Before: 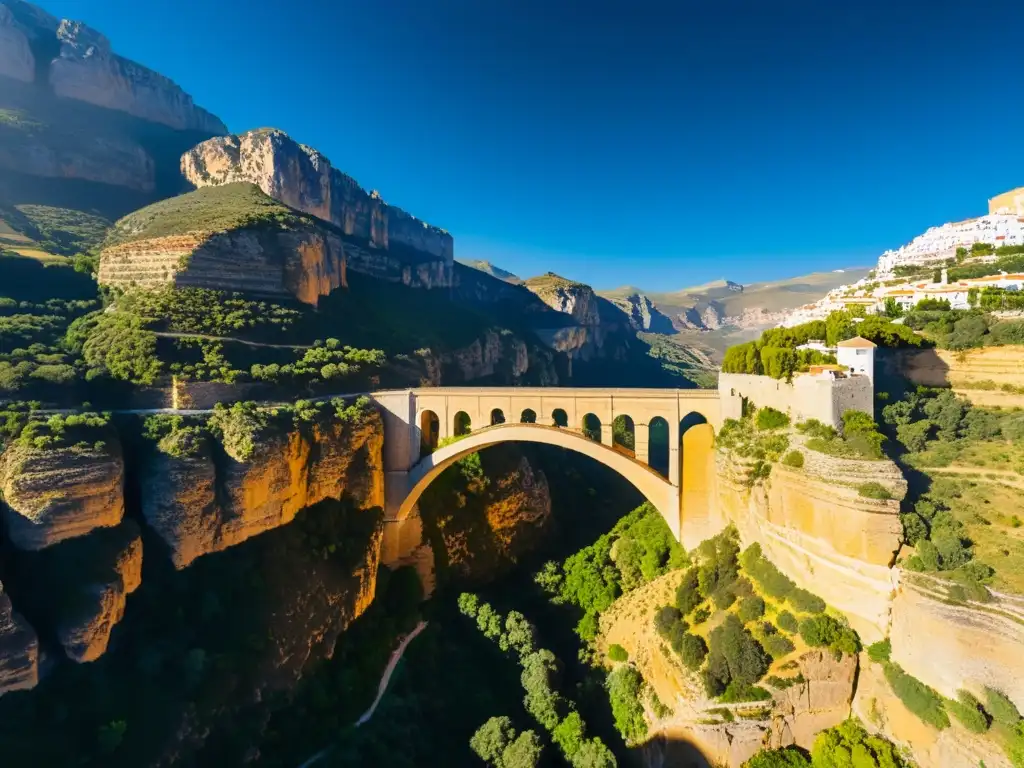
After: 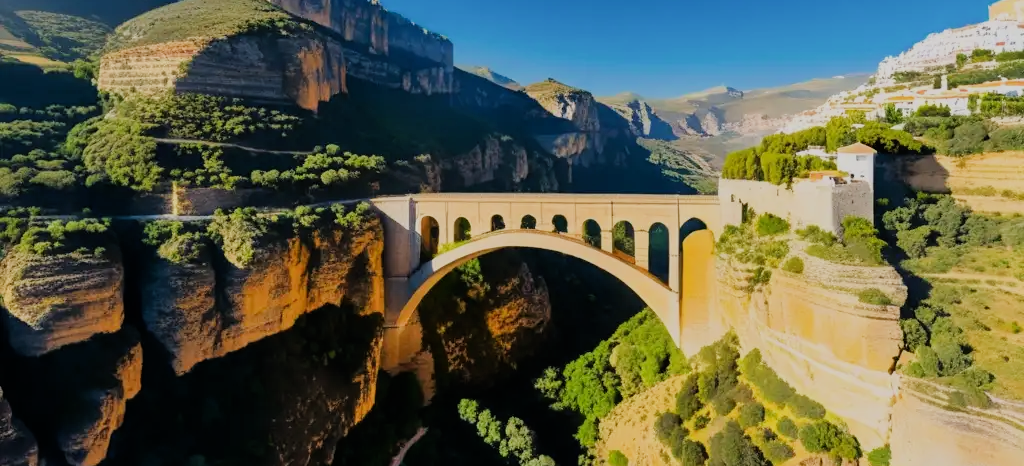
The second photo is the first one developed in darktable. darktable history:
crop and rotate: top 25.357%, bottom 13.942%
filmic rgb: black relative exposure -7.65 EV, white relative exposure 4.56 EV, hardness 3.61
